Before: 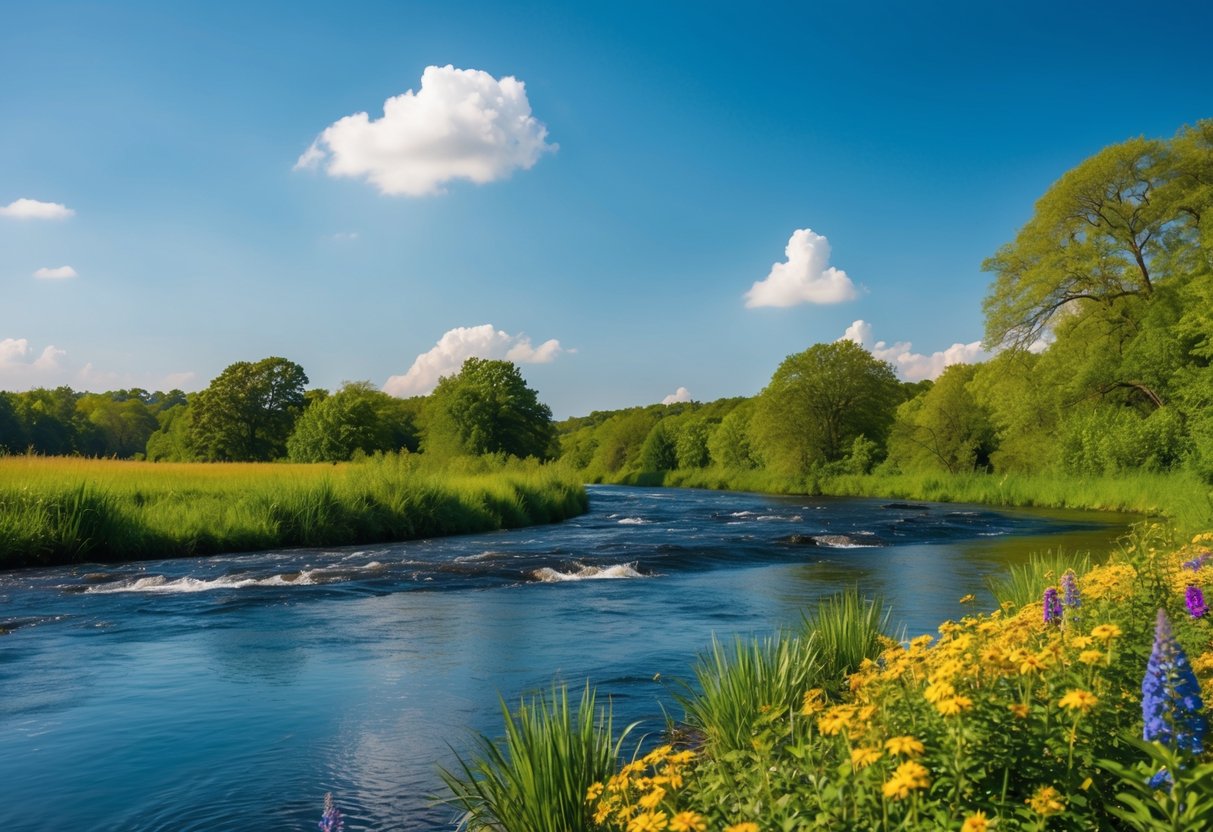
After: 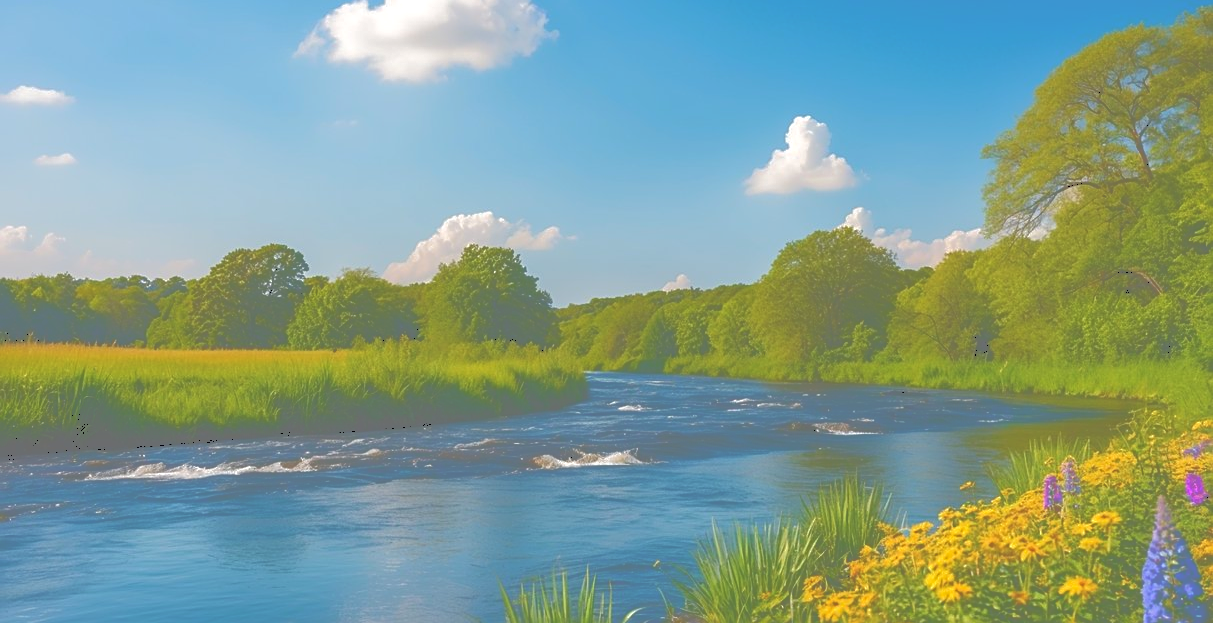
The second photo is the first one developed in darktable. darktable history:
crop: top 13.638%, bottom 11.472%
exposure: exposure 0.202 EV, compensate highlight preservation false
tone curve: curves: ch0 [(0, 0) (0.003, 0.453) (0.011, 0.457) (0.025, 0.457) (0.044, 0.463) (0.069, 0.464) (0.1, 0.471) (0.136, 0.475) (0.177, 0.481) (0.224, 0.486) (0.277, 0.496) (0.335, 0.515) (0.399, 0.544) (0.468, 0.577) (0.543, 0.621) (0.623, 0.67) (0.709, 0.73) (0.801, 0.788) (0.898, 0.848) (1, 1)], color space Lab, independent channels, preserve colors none
sharpen: on, module defaults
